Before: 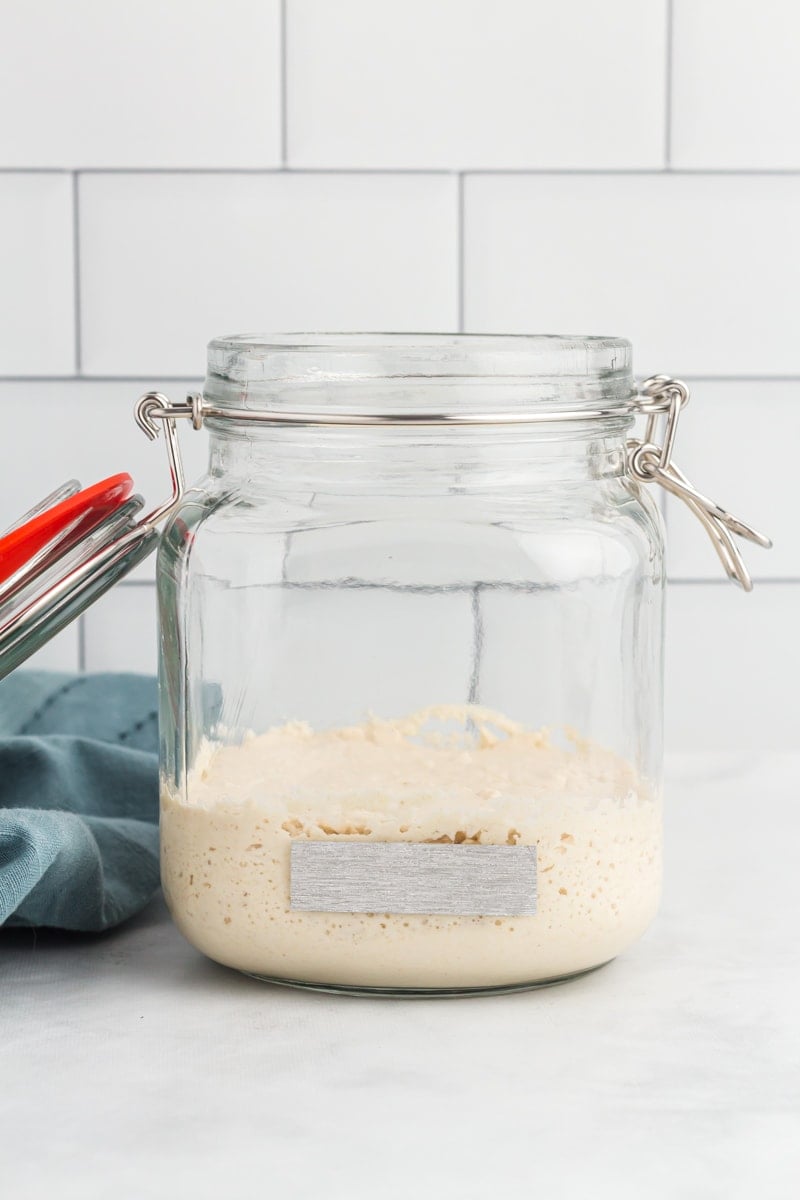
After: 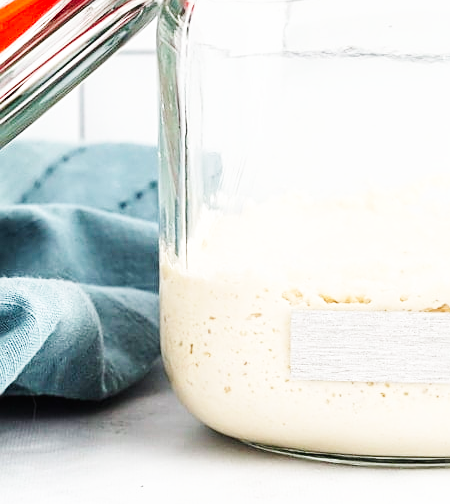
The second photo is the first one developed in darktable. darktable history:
sharpen: on, module defaults
base curve: curves: ch0 [(0, 0.003) (0.001, 0.002) (0.006, 0.004) (0.02, 0.022) (0.048, 0.086) (0.094, 0.234) (0.162, 0.431) (0.258, 0.629) (0.385, 0.8) (0.548, 0.918) (0.751, 0.988) (1, 1)], preserve colors none
crop: top 44.255%, right 43.242%, bottom 13.044%
